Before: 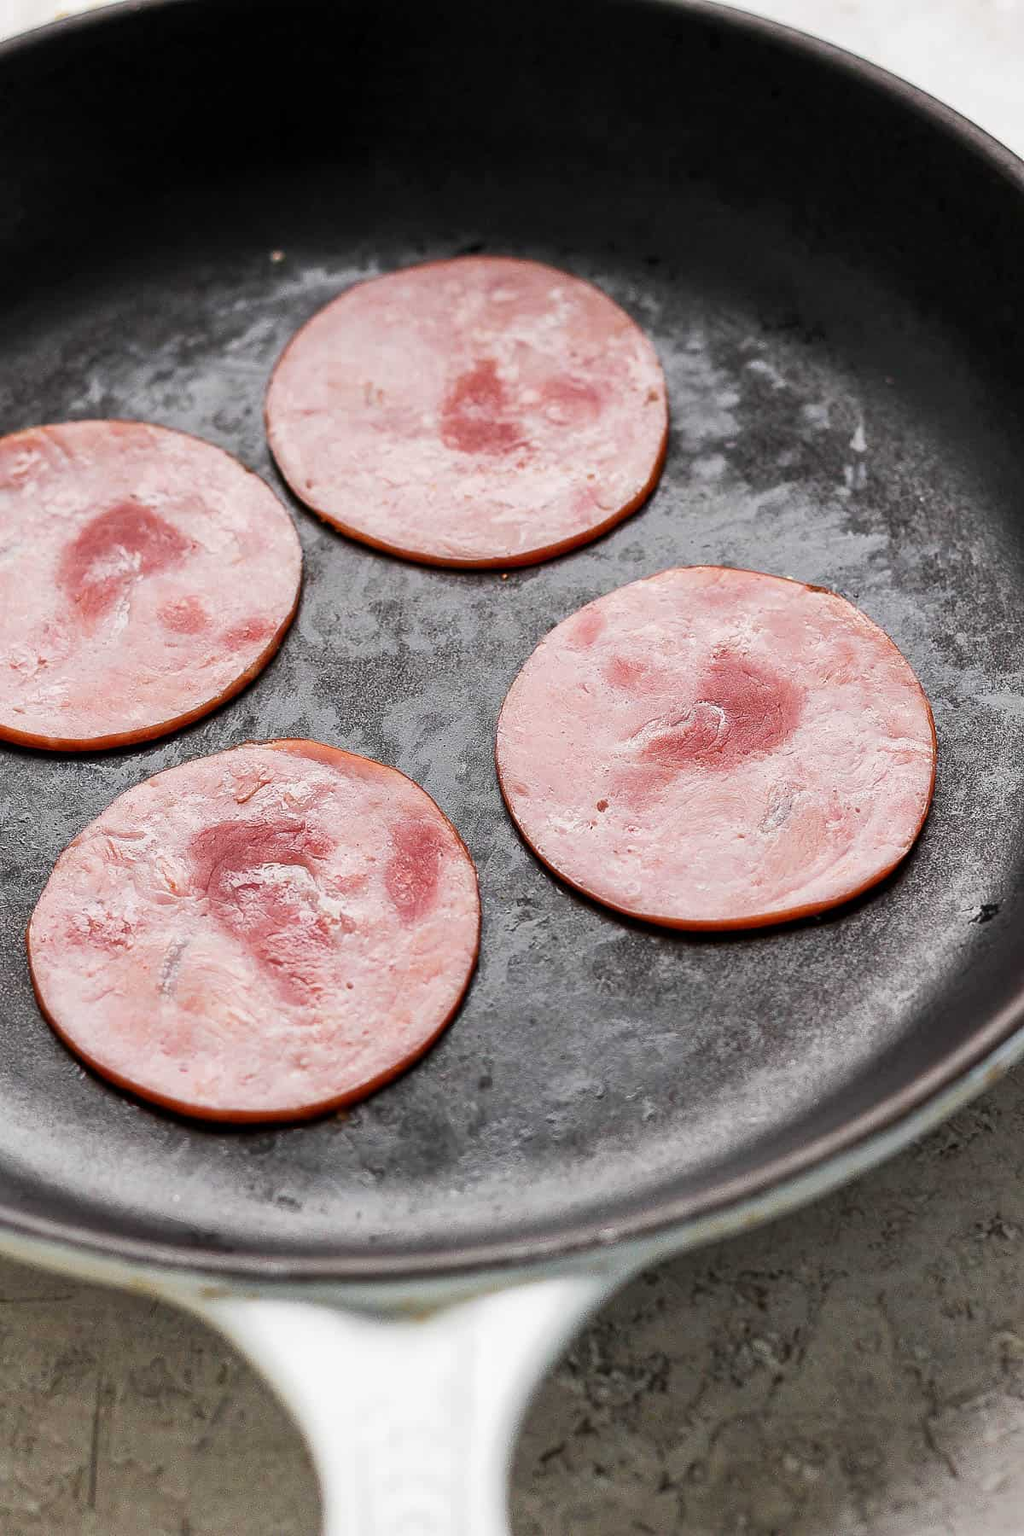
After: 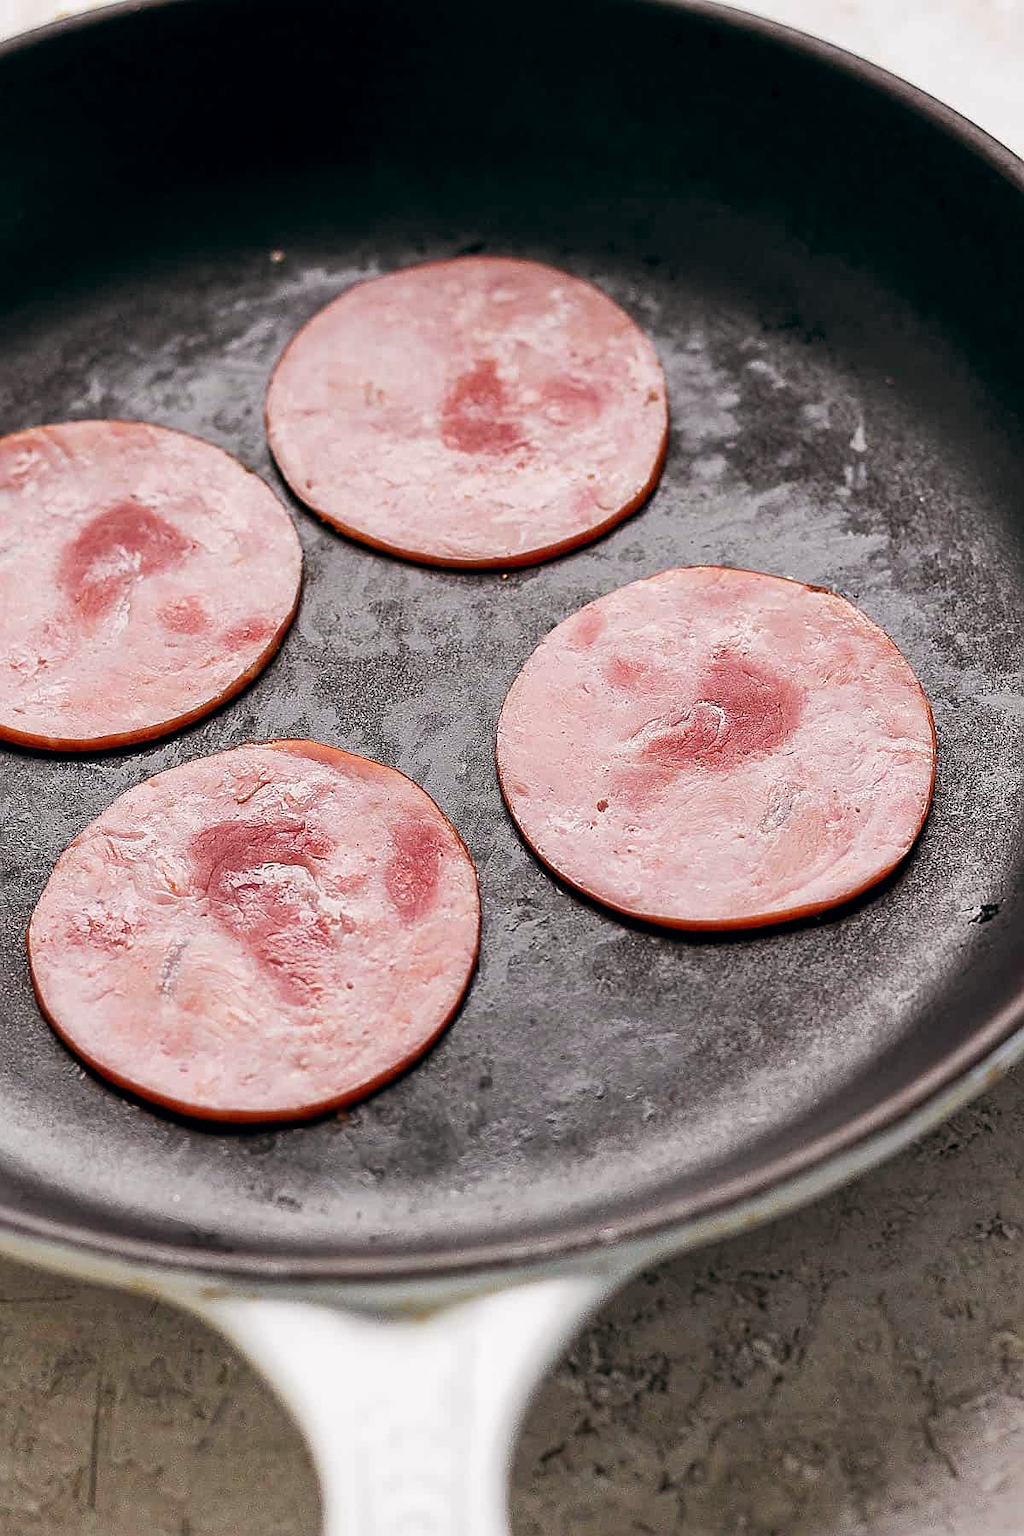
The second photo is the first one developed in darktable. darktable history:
sharpen: on, module defaults
white balance: red 0.986, blue 1.01
color balance: lift [0.998, 0.998, 1.001, 1.002], gamma [0.995, 1.025, 0.992, 0.975], gain [0.995, 1.02, 0.997, 0.98]
